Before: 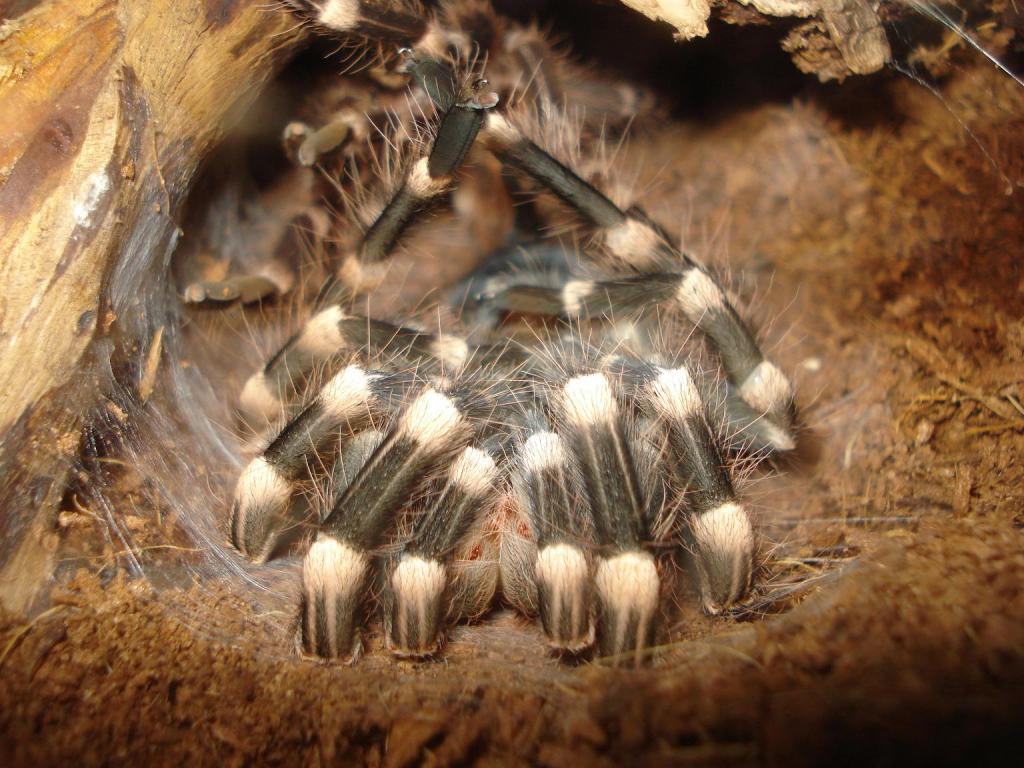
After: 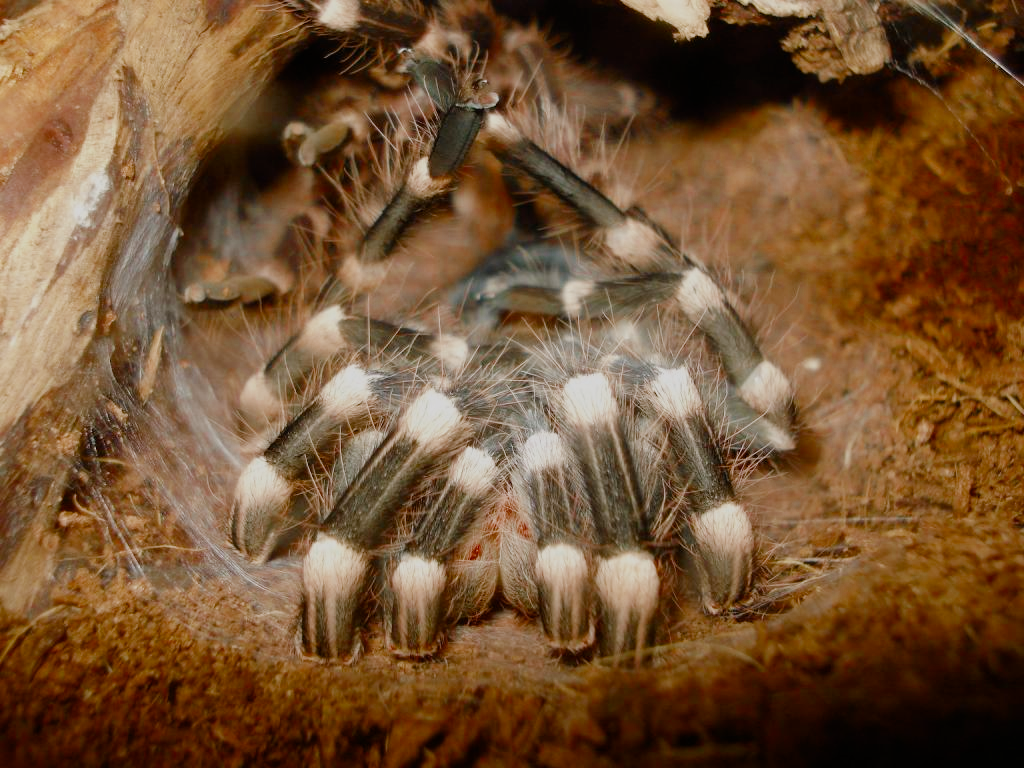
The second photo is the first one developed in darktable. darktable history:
color zones: curves: ch0 [(0, 0.5) (0.125, 0.4) (0.25, 0.5) (0.375, 0.4) (0.5, 0.4) (0.625, 0.6) (0.75, 0.6) (0.875, 0.5)]; ch1 [(0, 0.35) (0.125, 0.45) (0.25, 0.35) (0.375, 0.35) (0.5, 0.35) (0.625, 0.35) (0.75, 0.45) (0.875, 0.35)]; ch2 [(0, 0.6) (0.125, 0.5) (0.25, 0.5) (0.375, 0.6) (0.5, 0.6) (0.625, 0.5) (0.75, 0.5) (0.875, 0.5)]
color balance rgb: shadows lift › chroma 1%, shadows lift › hue 113°, highlights gain › chroma 0.2%, highlights gain › hue 333°, perceptual saturation grading › global saturation 20%, perceptual saturation grading › highlights -50%, perceptual saturation grading › shadows 25%, contrast -10%
color correction: saturation 1.34
exposure: compensate exposure bias true, compensate highlight preservation false
filmic rgb: black relative exposure -7.65 EV, hardness 4.02, contrast 1.1, highlights saturation mix -30%
